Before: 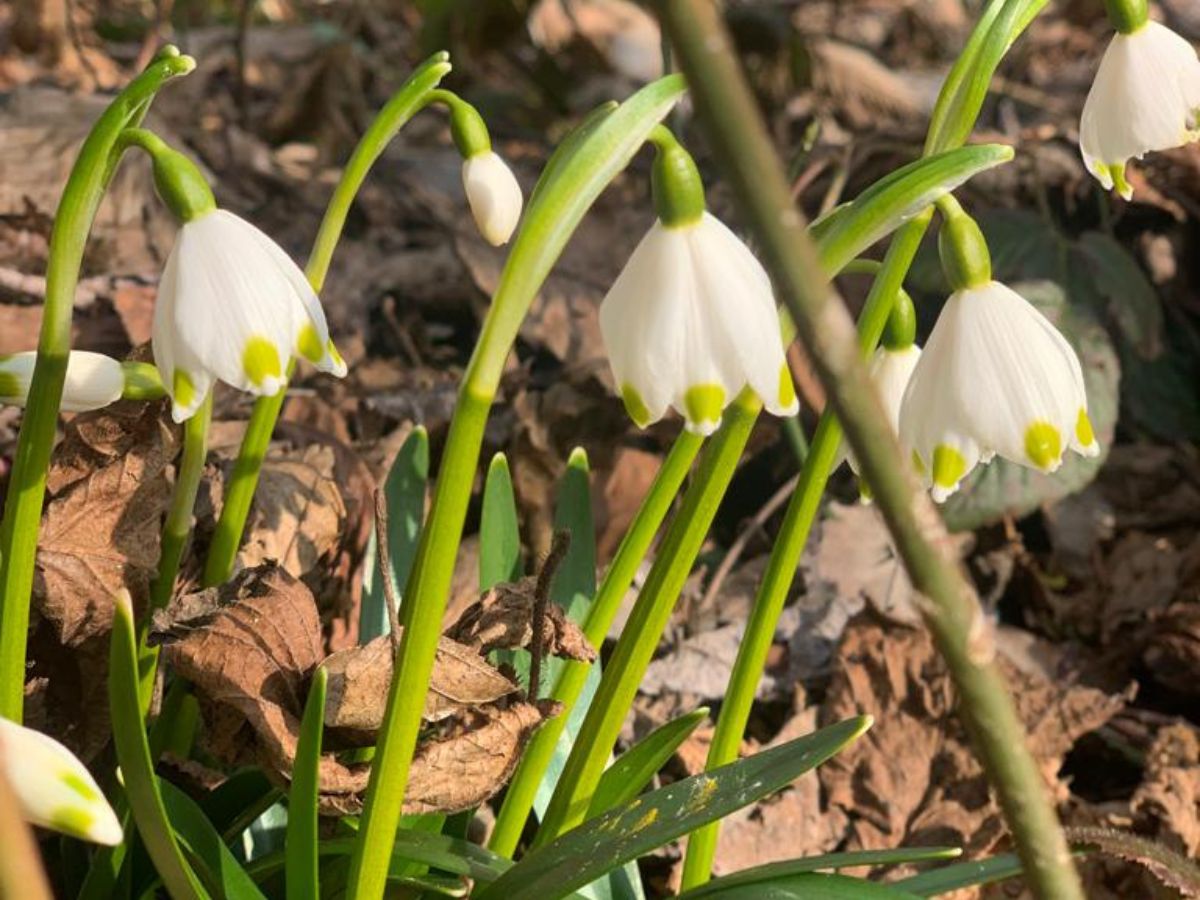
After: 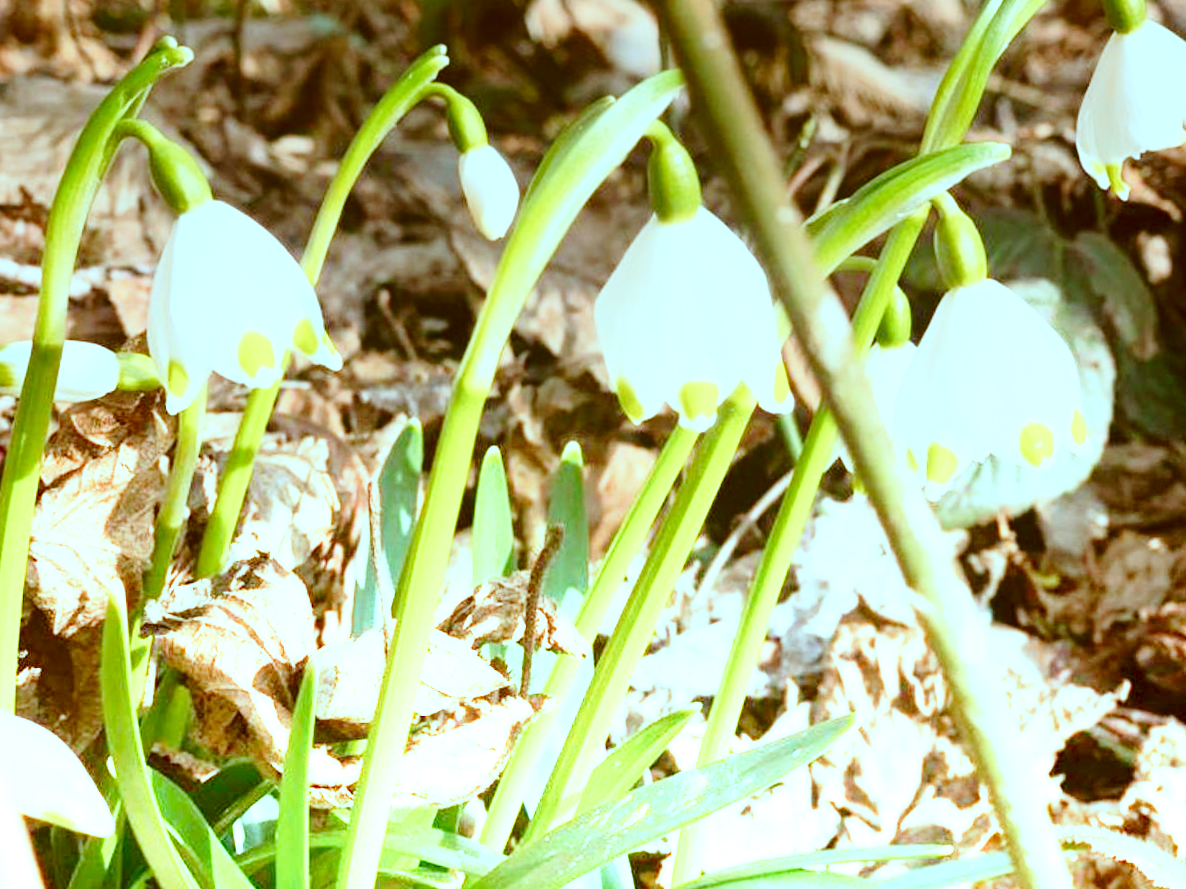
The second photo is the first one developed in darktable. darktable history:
crop and rotate: angle -0.5°
base curve: curves: ch0 [(0, 0) (0.028, 0.03) (0.121, 0.232) (0.46, 0.748) (0.859, 0.968) (1, 1)], preserve colors none
color correction: highlights a* -14.62, highlights b* -16.22, shadows a* 10.12, shadows b* 29.4
graduated density: density -3.9 EV
